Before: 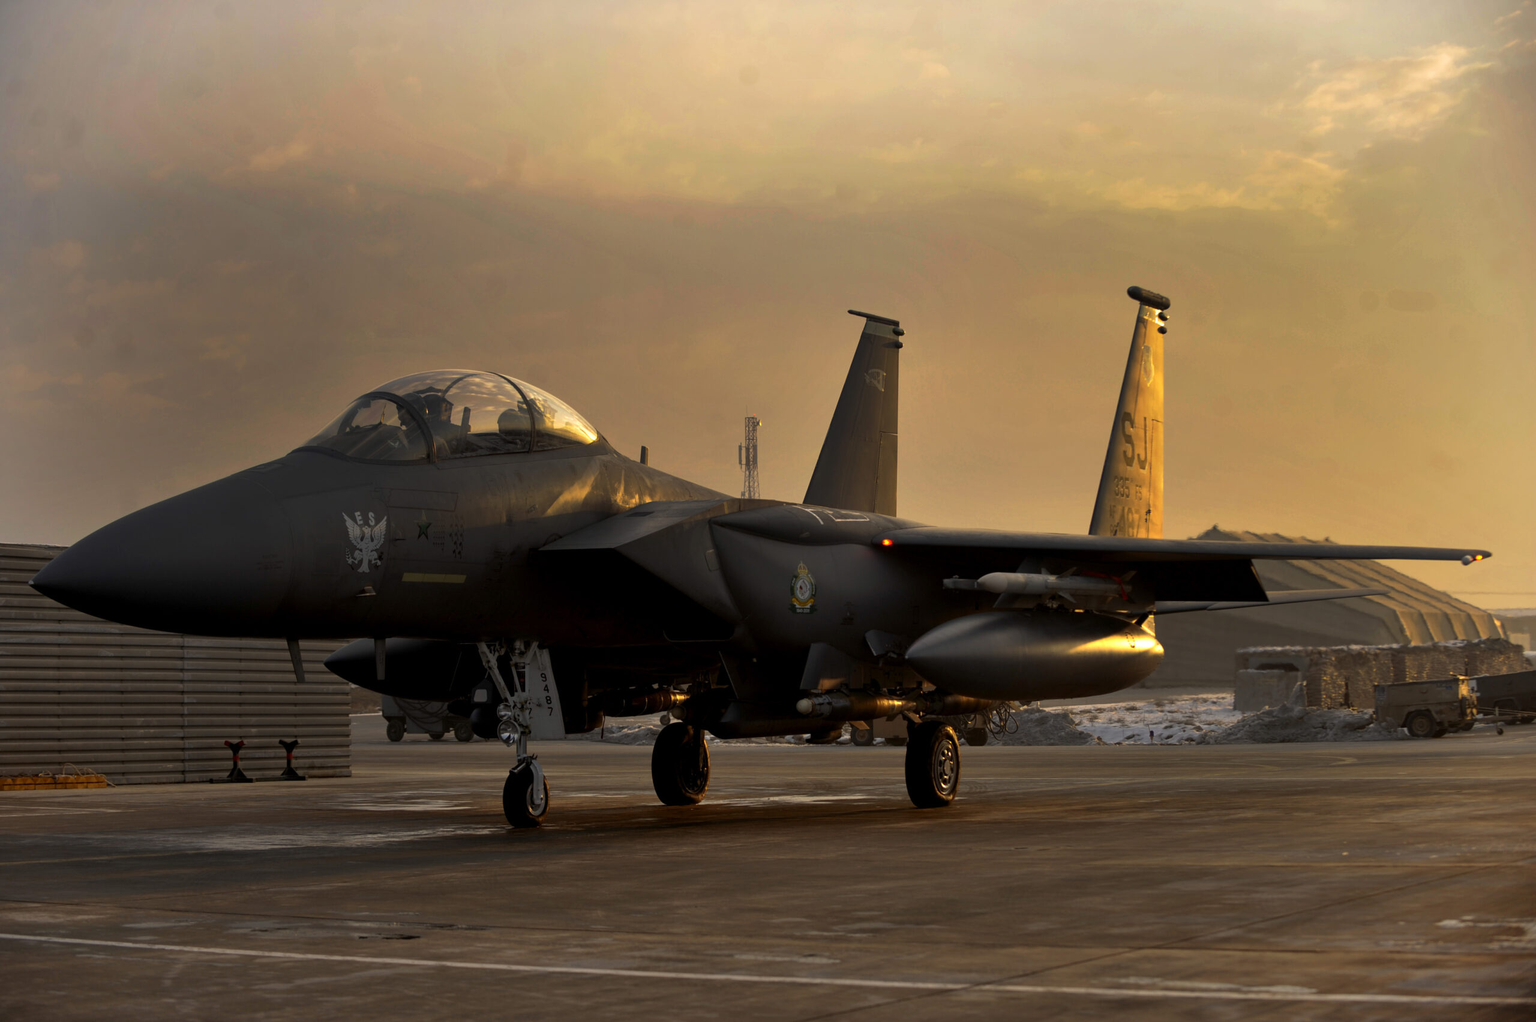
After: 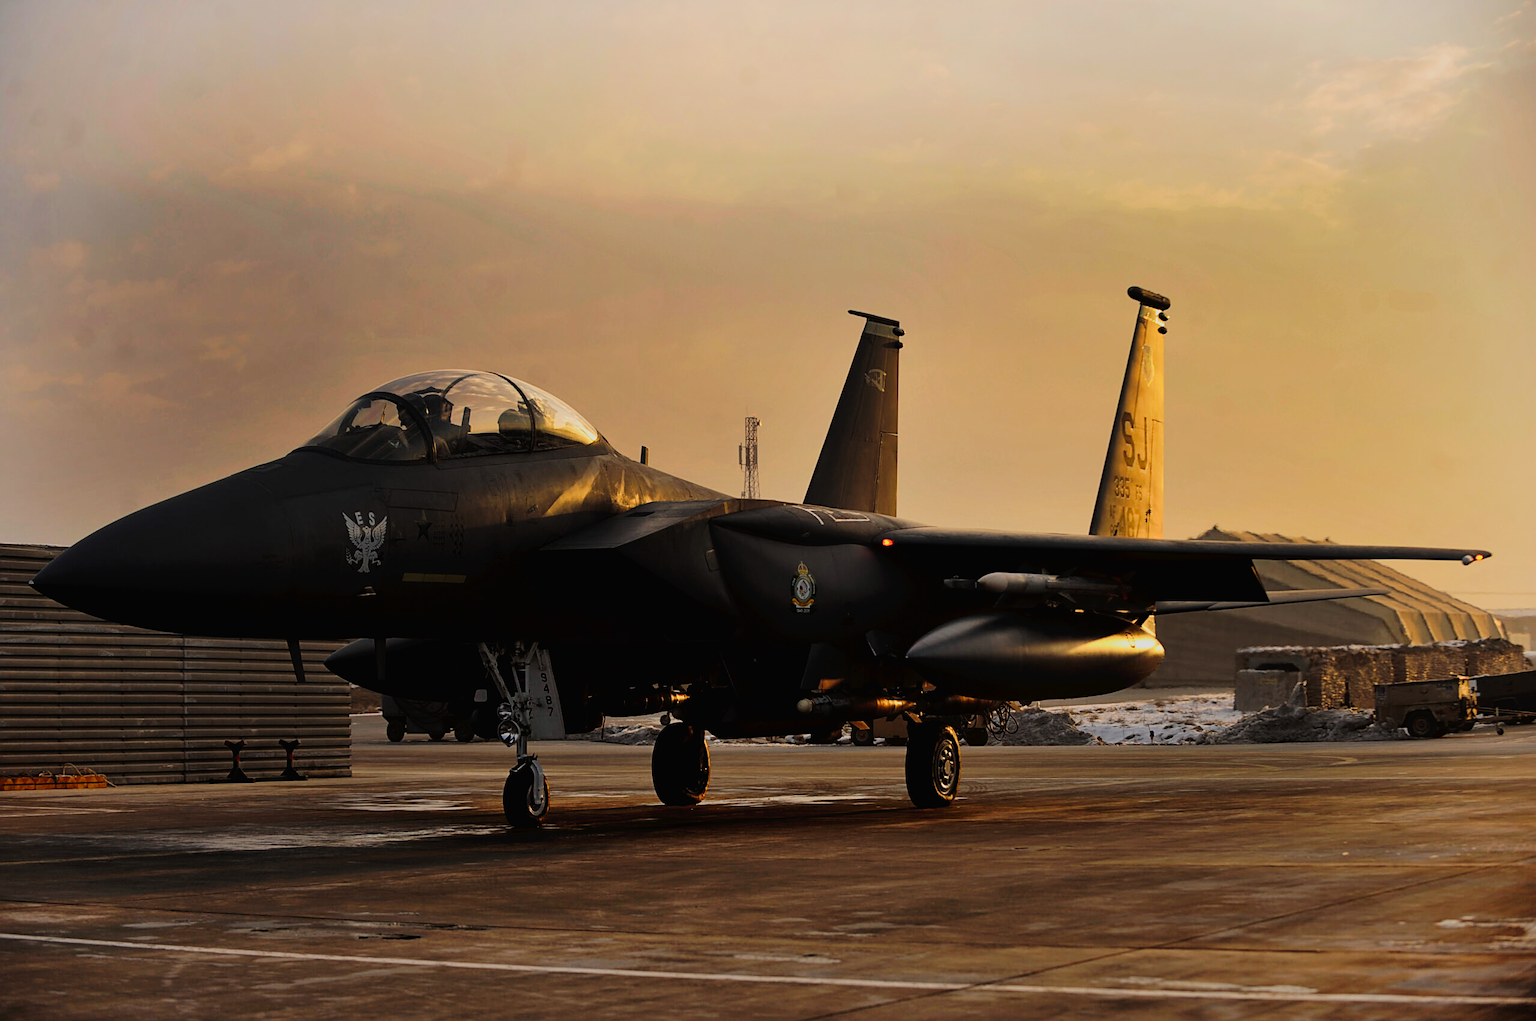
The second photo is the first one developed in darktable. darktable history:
filmic rgb: black relative exposure -7.65 EV, white relative exposure 4.56 EV, hardness 3.61
sharpen: on, module defaults
tone curve: curves: ch0 [(0, 0) (0.003, 0.02) (0.011, 0.023) (0.025, 0.028) (0.044, 0.045) (0.069, 0.063) (0.1, 0.09) (0.136, 0.122) (0.177, 0.166) (0.224, 0.223) (0.277, 0.297) (0.335, 0.384) (0.399, 0.461) (0.468, 0.549) (0.543, 0.632) (0.623, 0.705) (0.709, 0.772) (0.801, 0.844) (0.898, 0.91) (1, 1)], preserve colors none
